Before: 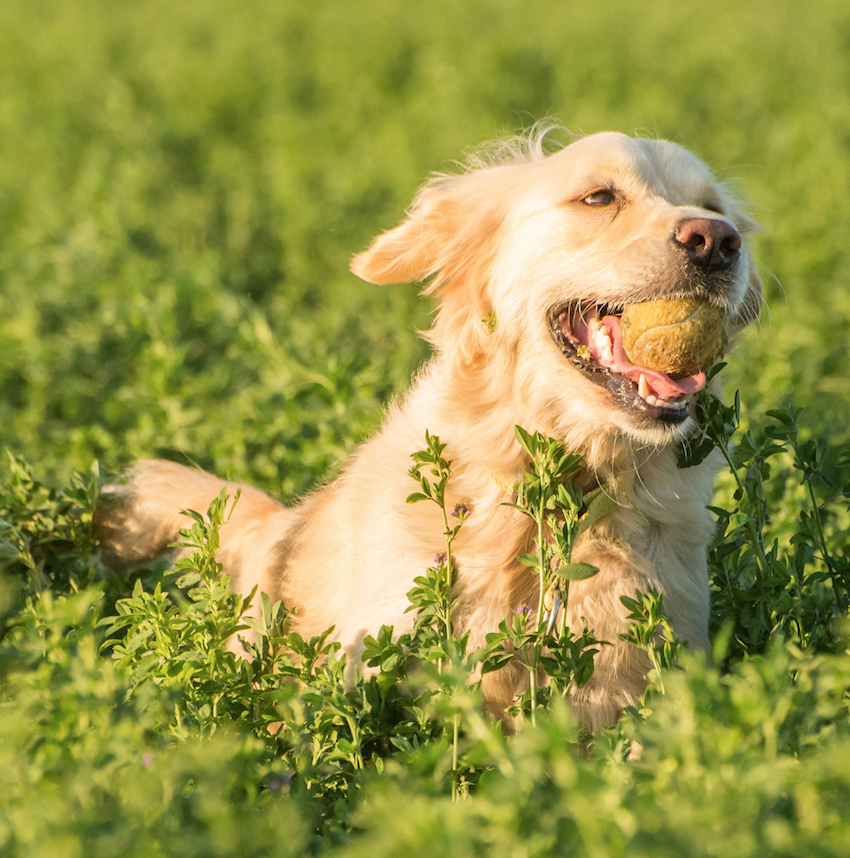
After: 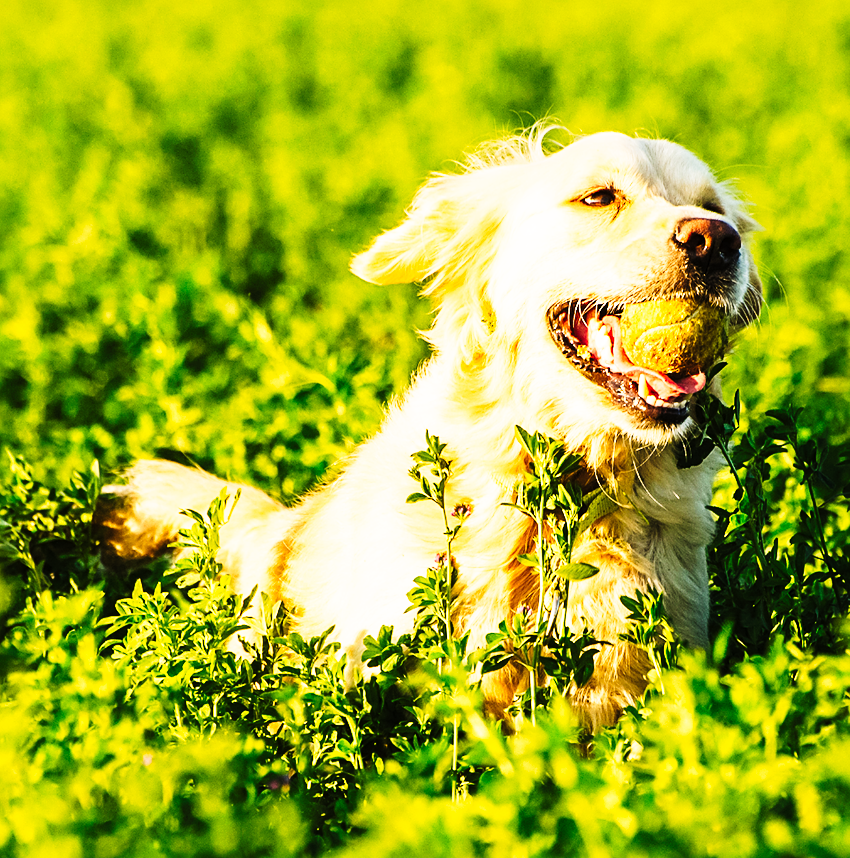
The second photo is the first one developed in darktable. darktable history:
tone curve: curves: ch0 [(0, 0) (0.003, 0.006) (0.011, 0.008) (0.025, 0.011) (0.044, 0.015) (0.069, 0.019) (0.1, 0.023) (0.136, 0.03) (0.177, 0.042) (0.224, 0.065) (0.277, 0.103) (0.335, 0.177) (0.399, 0.294) (0.468, 0.463) (0.543, 0.639) (0.623, 0.805) (0.709, 0.909) (0.801, 0.967) (0.898, 0.989) (1, 1)], preserve colors none
sharpen: on, module defaults
